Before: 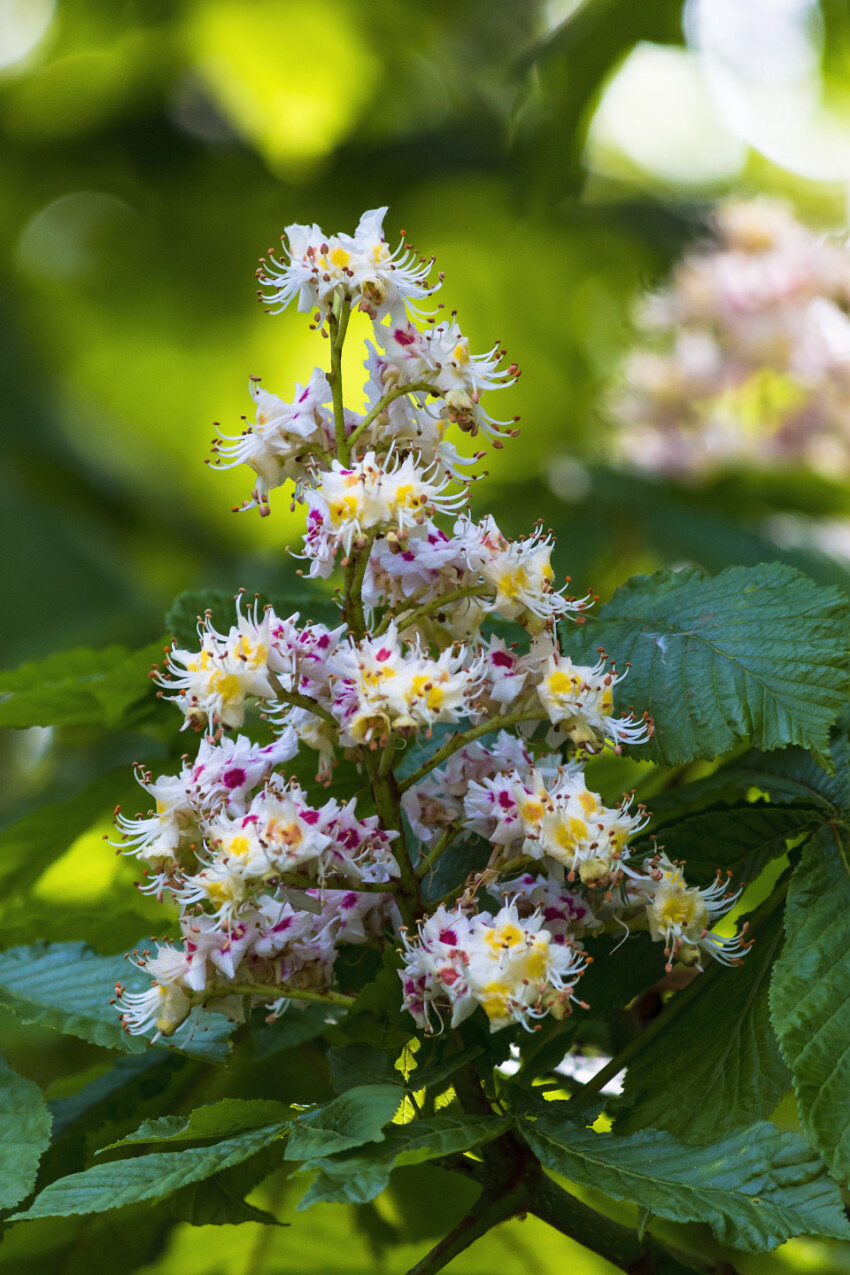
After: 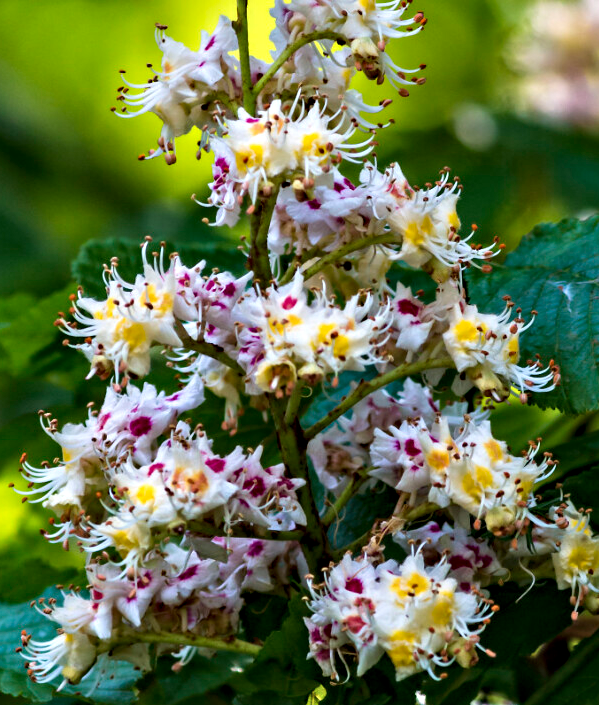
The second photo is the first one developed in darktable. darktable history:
crop: left 11.123%, top 27.61%, right 18.3%, bottom 17.034%
contrast equalizer: y [[0.511, 0.558, 0.631, 0.632, 0.559, 0.512], [0.5 ×6], [0.507, 0.559, 0.627, 0.644, 0.647, 0.647], [0 ×6], [0 ×6]]
